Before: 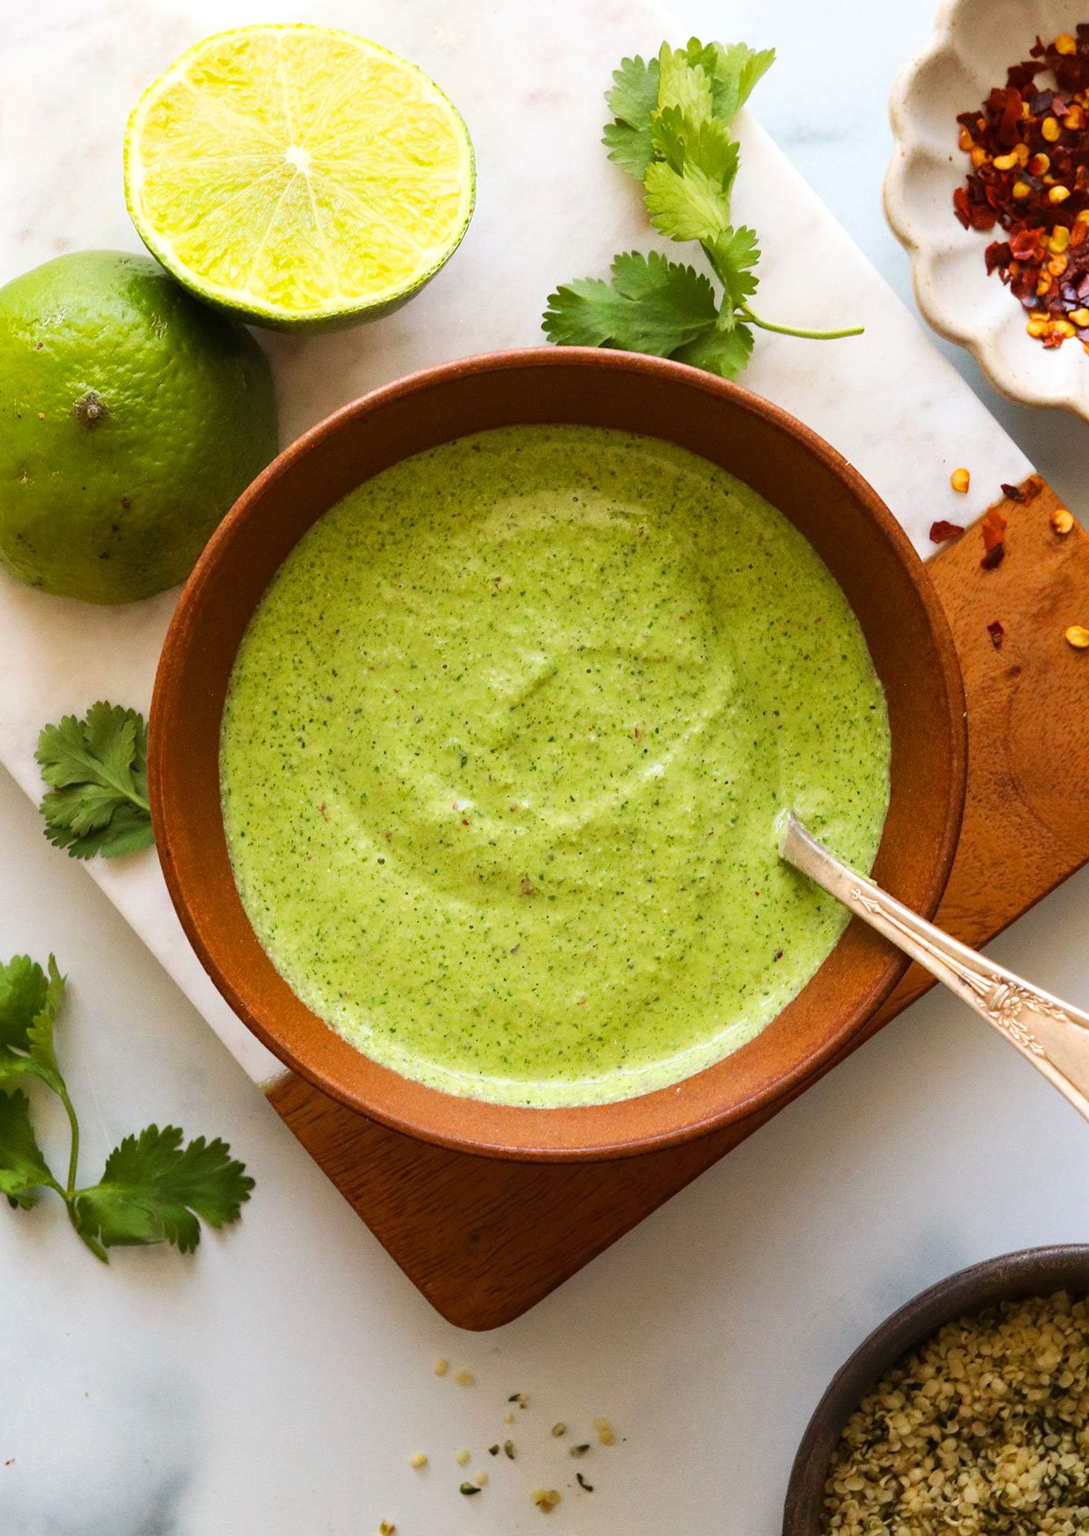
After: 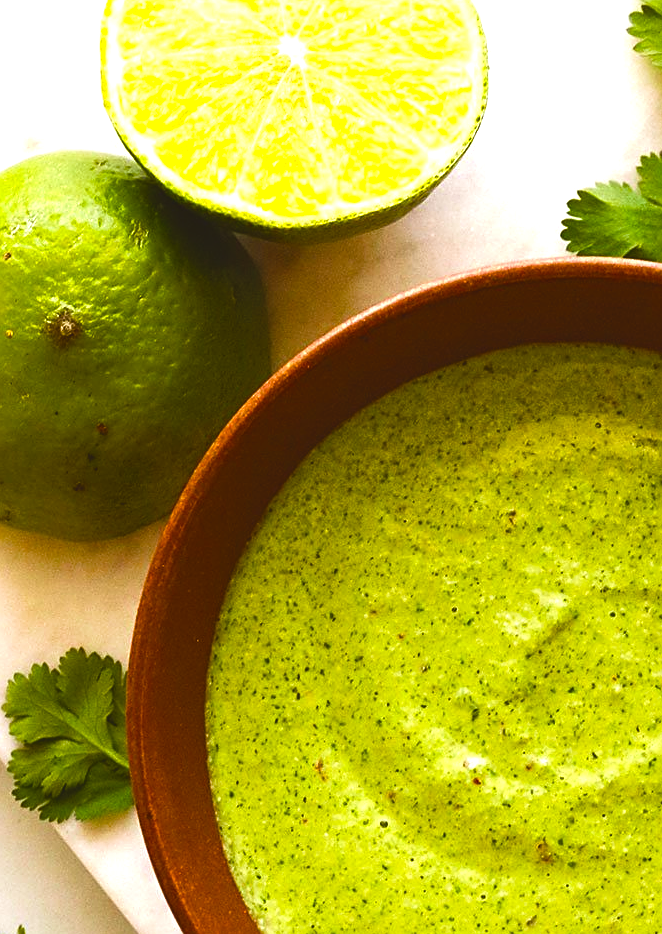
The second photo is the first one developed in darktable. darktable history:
color balance rgb: power › chroma 0.687%, power › hue 60°, global offset › luminance 1.507%, perceptual saturation grading › global saturation 40.571%, perceptual saturation grading › highlights -24.965%, perceptual saturation grading › mid-tones 35.179%, perceptual saturation grading › shadows 36.065%, perceptual brilliance grading › global brilliance 21.683%, perceptual brilliance grading › shadows -35.013%
sharpen: on, module defaults
exposure: exposure -0.208 EV, compensate highlight preservation false
velvia: on, module defaults
crop and rotate: left 3.057%, top 7.438%, right 41.765%, bottom 37.383%
